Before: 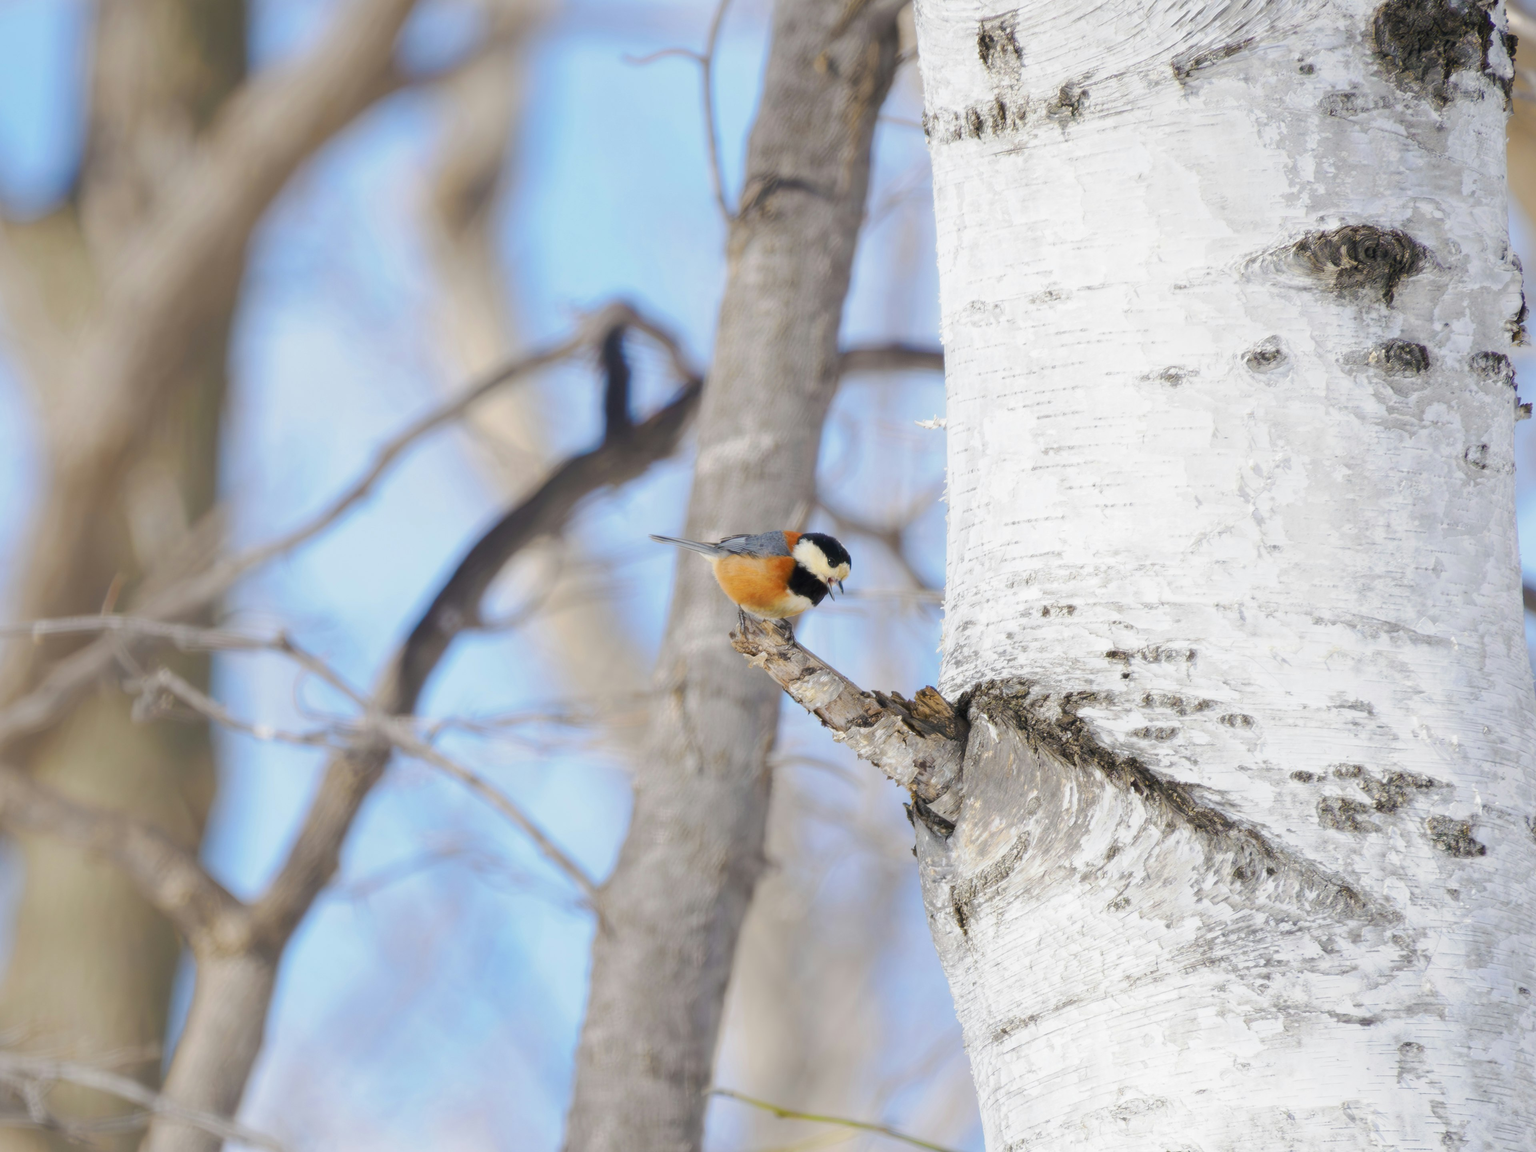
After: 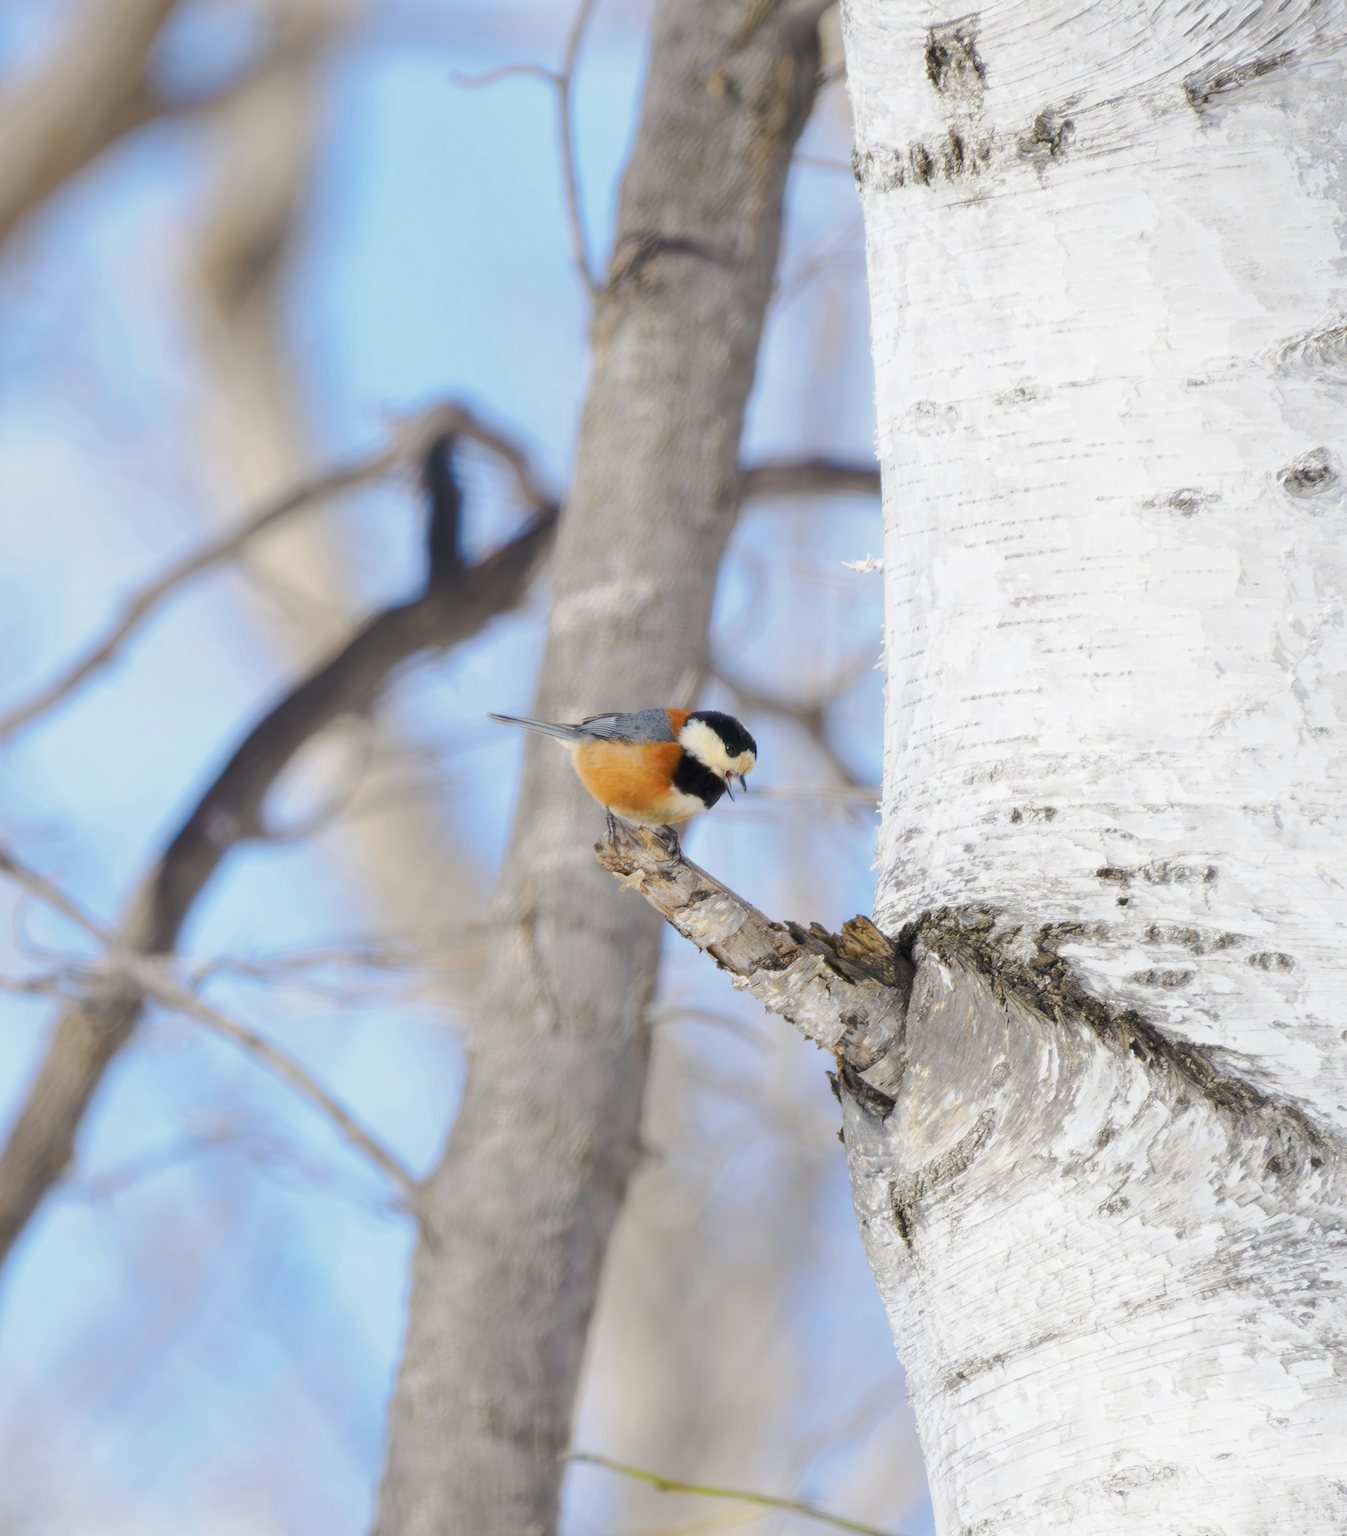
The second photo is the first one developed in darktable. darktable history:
crop and rotate: left 18.5%, right 15.709%
